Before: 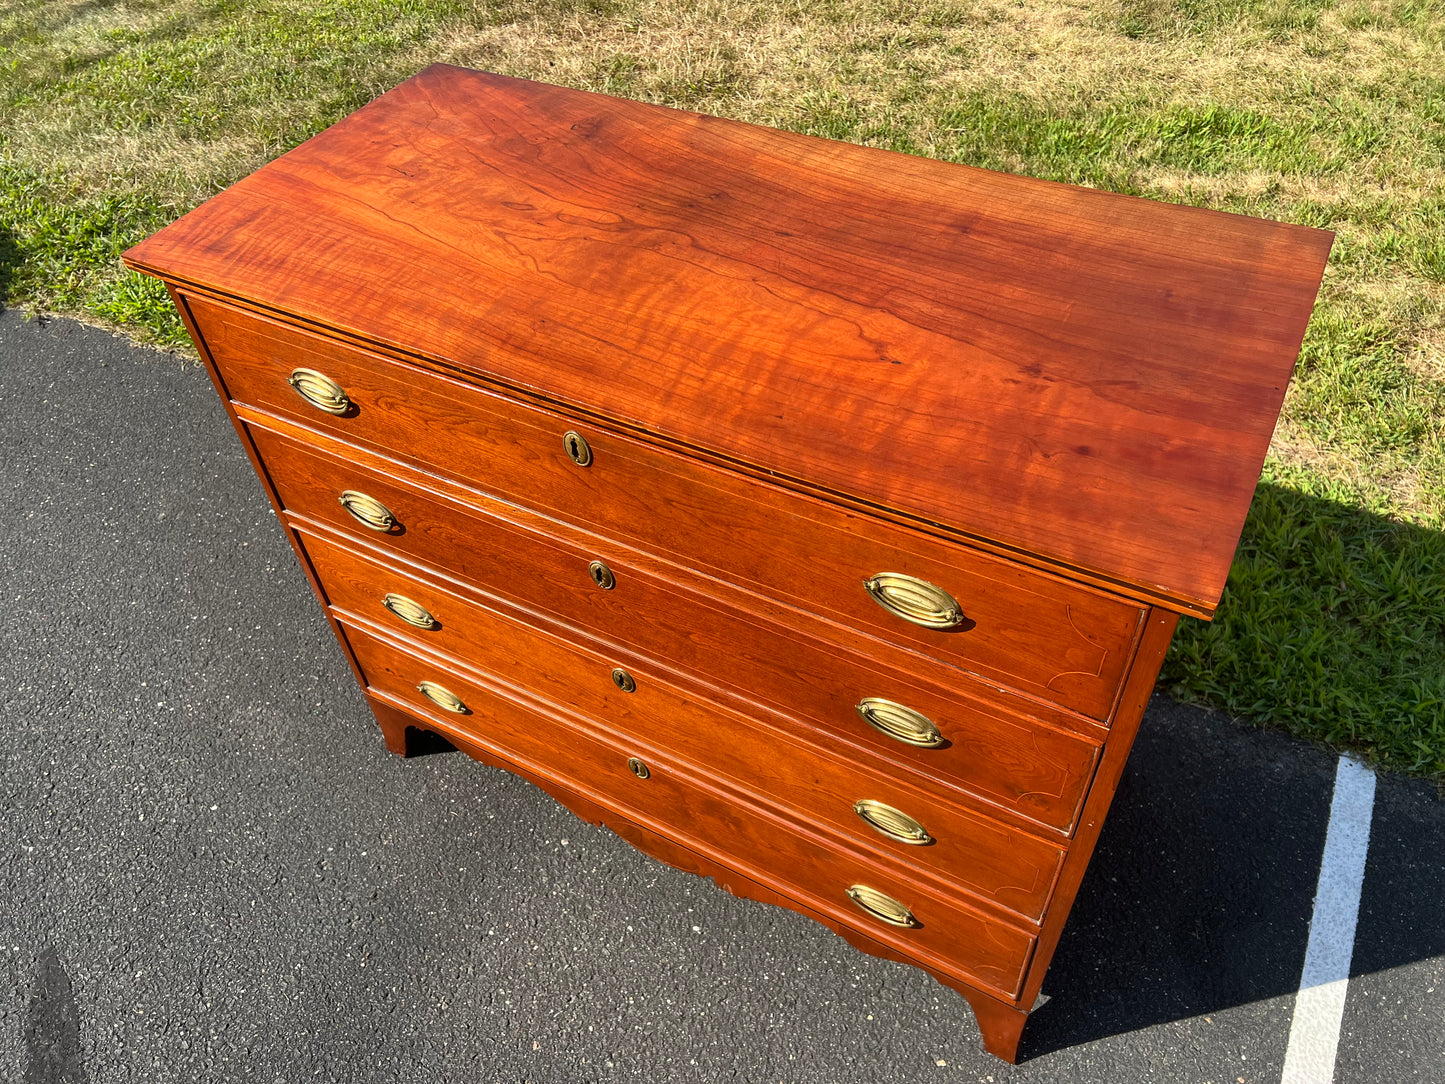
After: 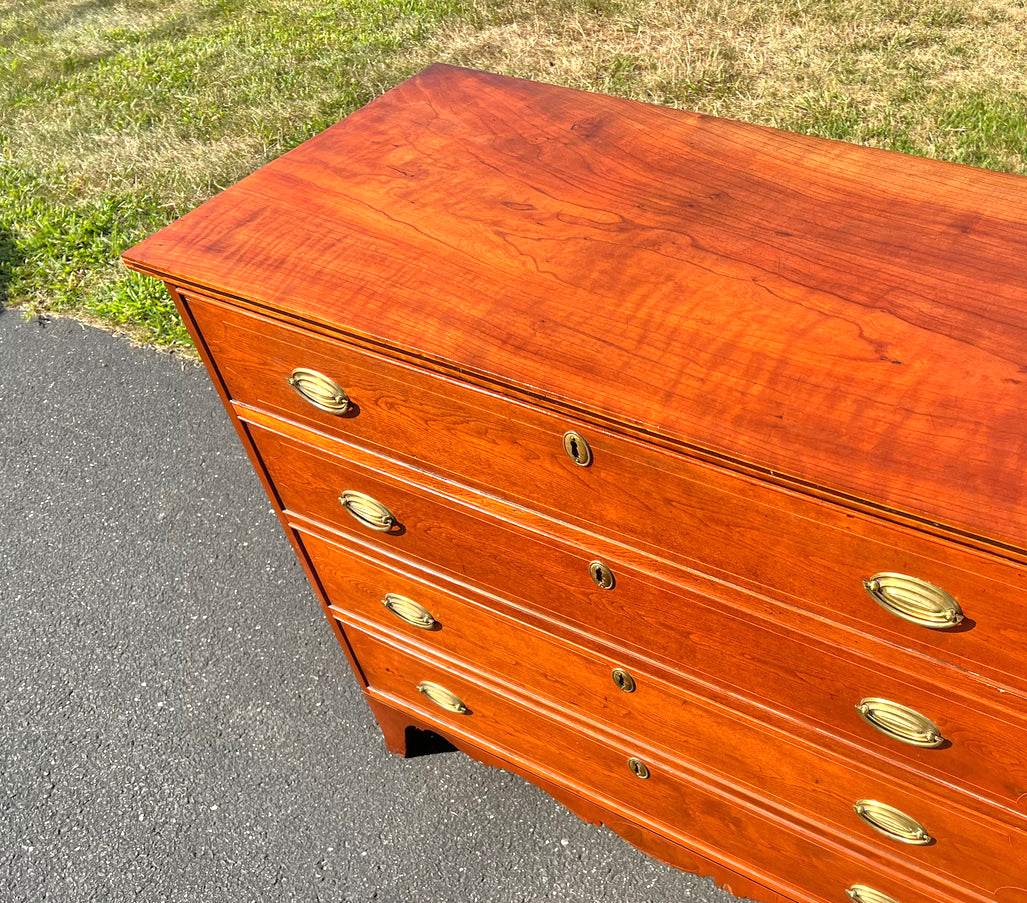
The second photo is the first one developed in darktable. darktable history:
crop: right 28.885%, bottom 16.626%
color balance: contrast -0.5%
tone equalizer: -7 EV 0.15 EV, -6 EV 0.6 EV, -5 EV 1.15 EV, -4 EV 1.33 EV, -3 EV 1.15 EV, -2 EV 0.6 EV, -1 EV 0.15 EV, mask exposure compensation -0.5 EV
